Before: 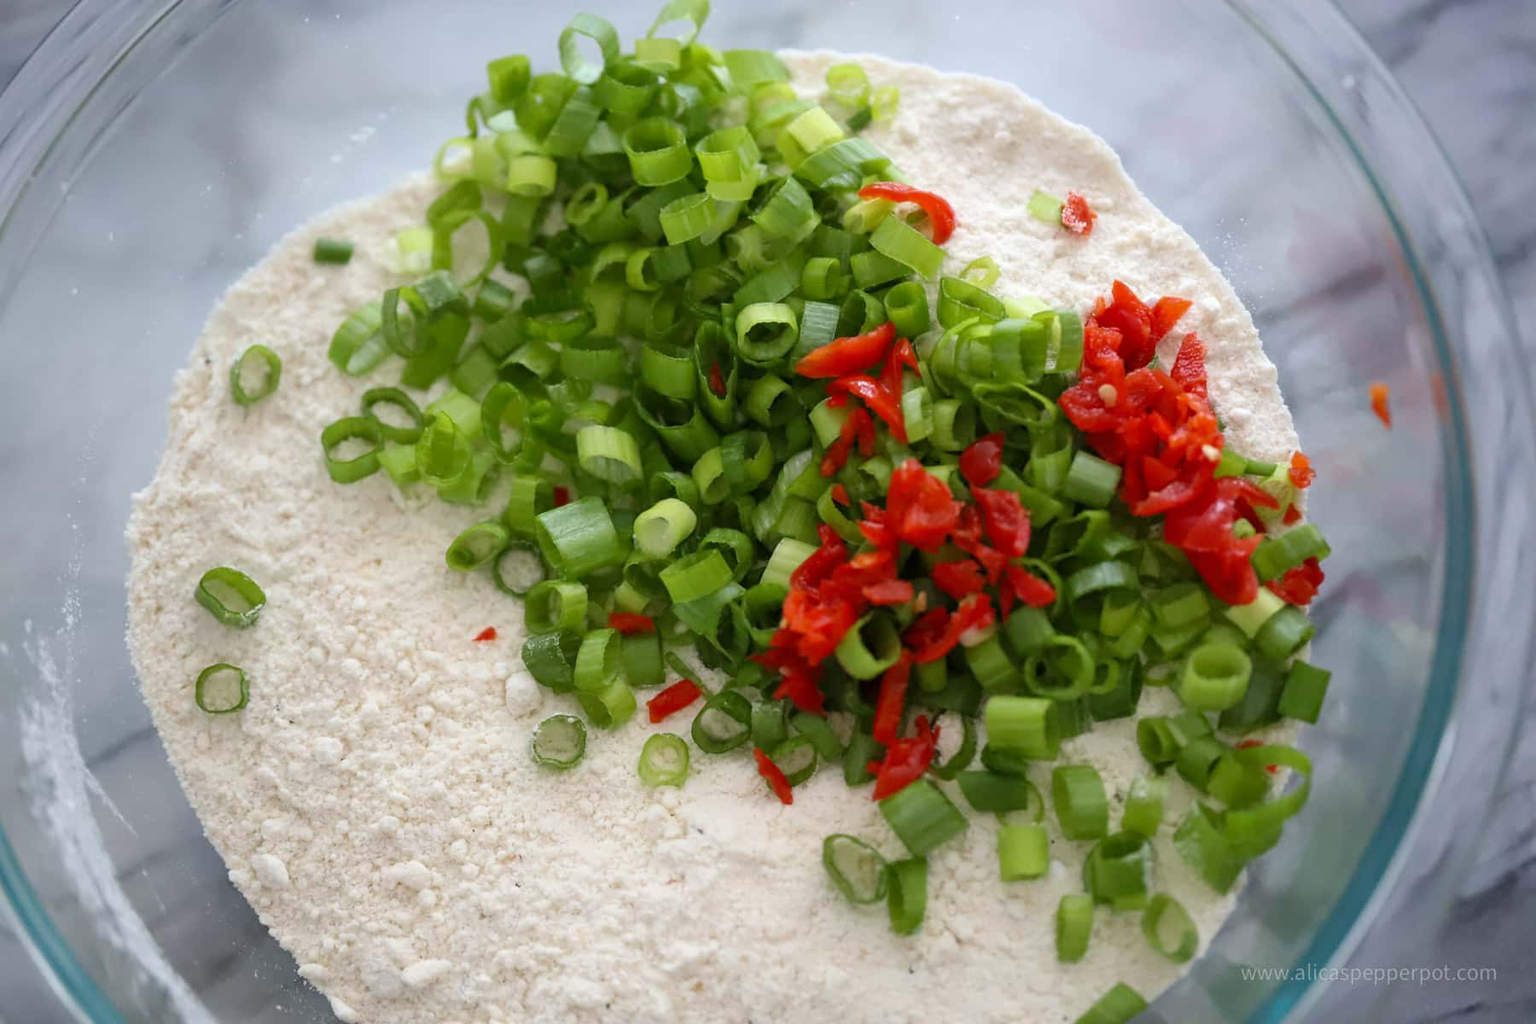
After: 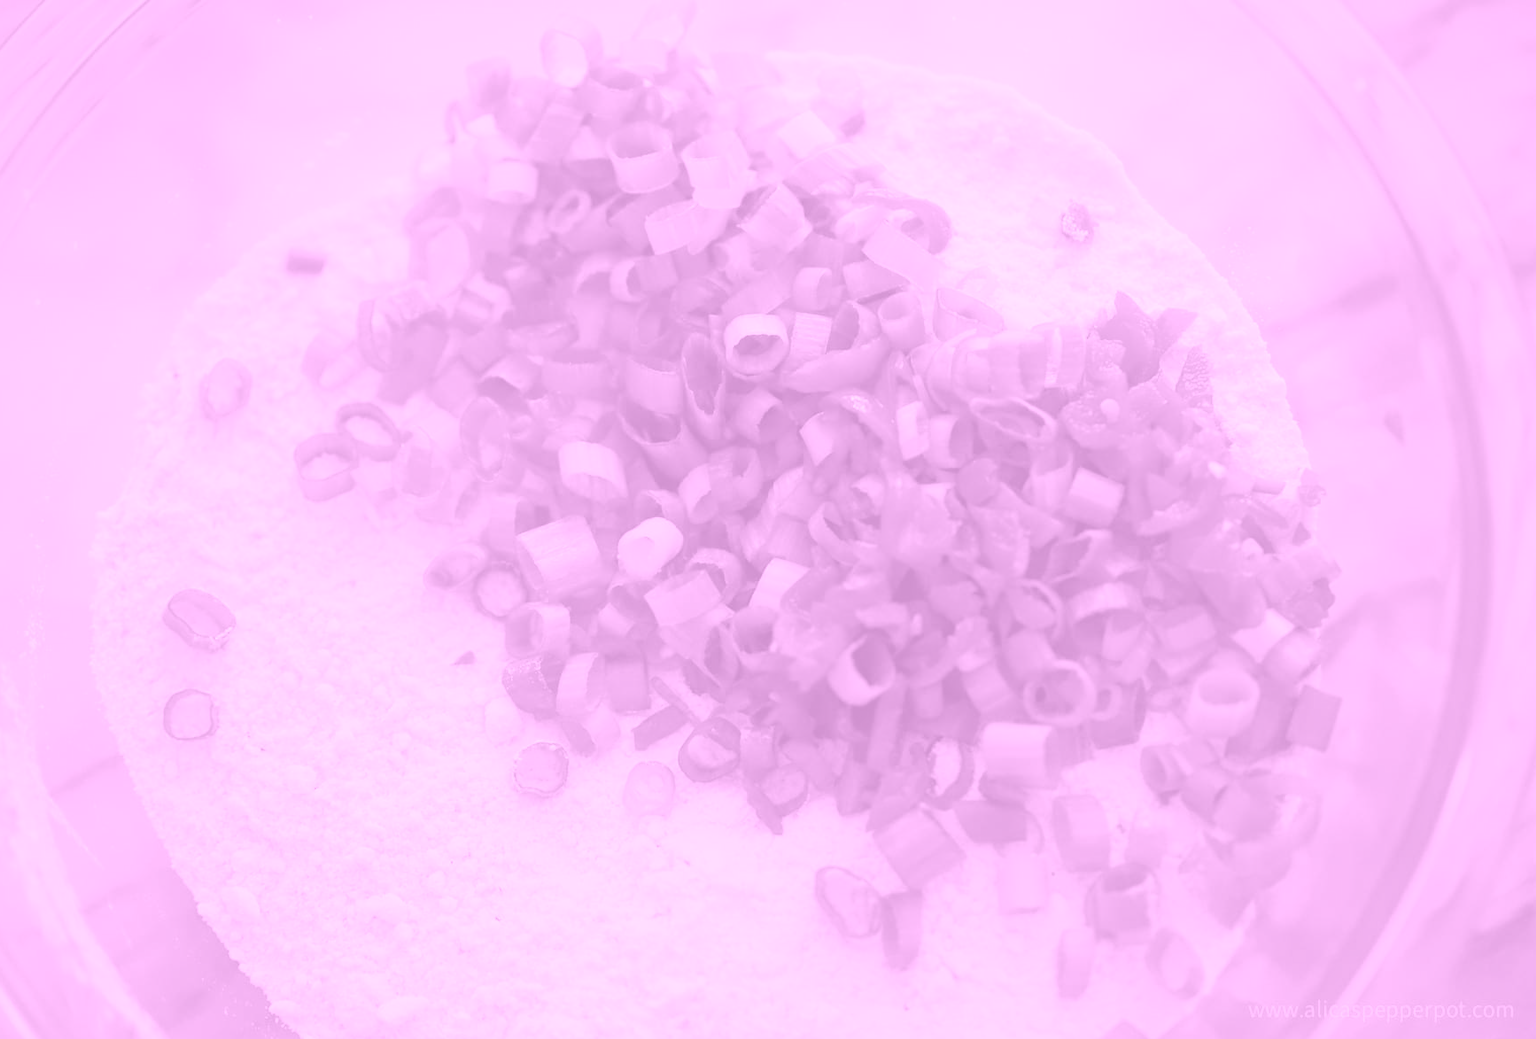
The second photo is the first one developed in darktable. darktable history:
colorize: hue 331.2°, saturation 75%, source mix 30.28%, lightness 70.52%, version 1
white balance: red 1.009, blue 0.985
exposure: black level correction 0.002, exposure -0.1 EV, compensate highlight preservation false
crop and rotate: left 2.536%, right 1.107%, bottom 2.246%
